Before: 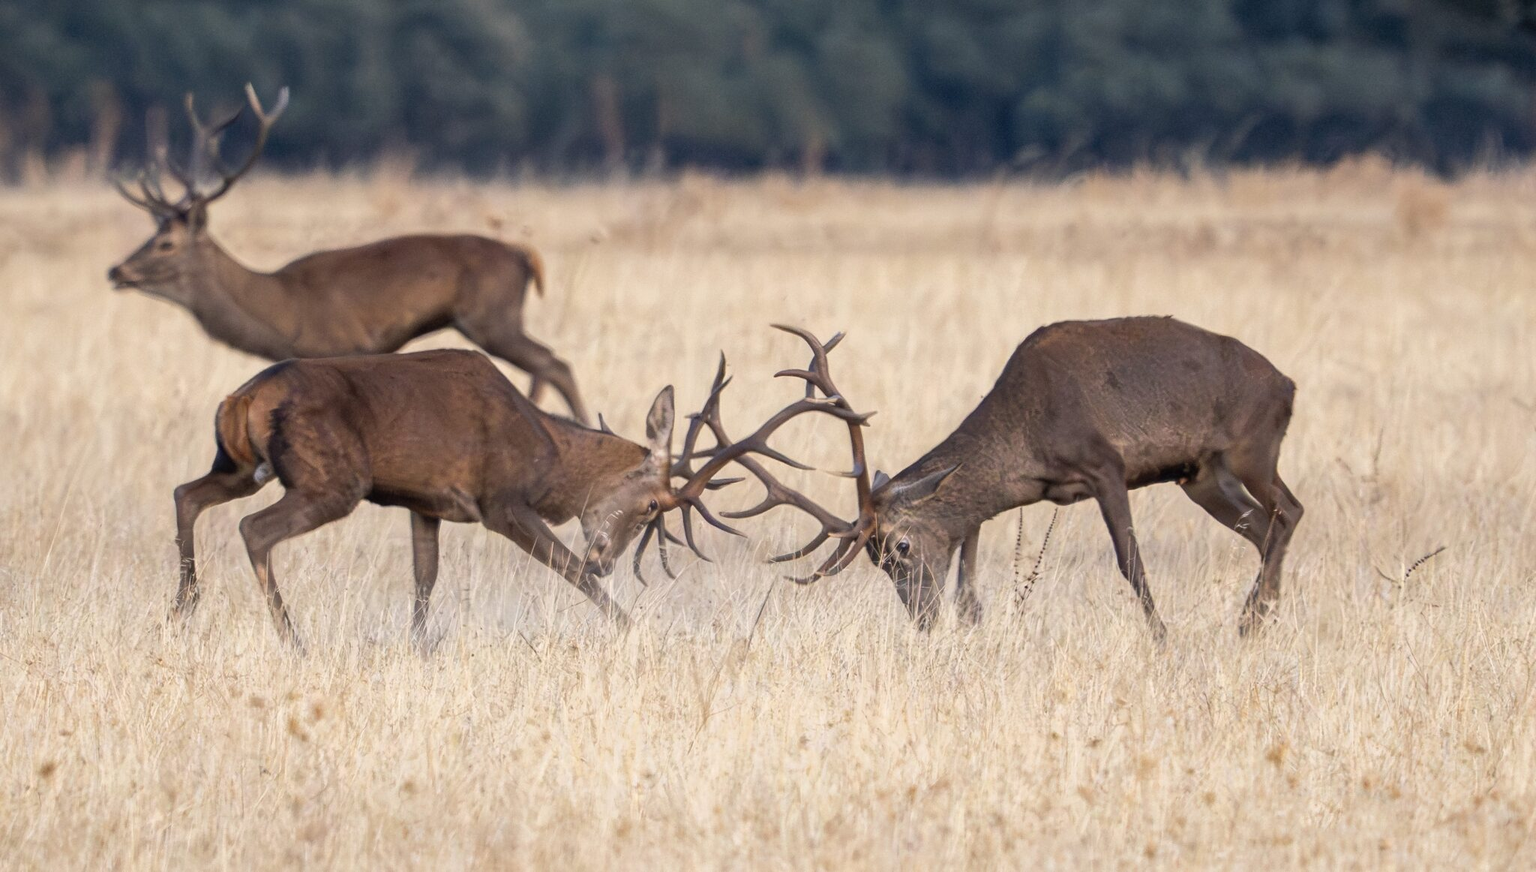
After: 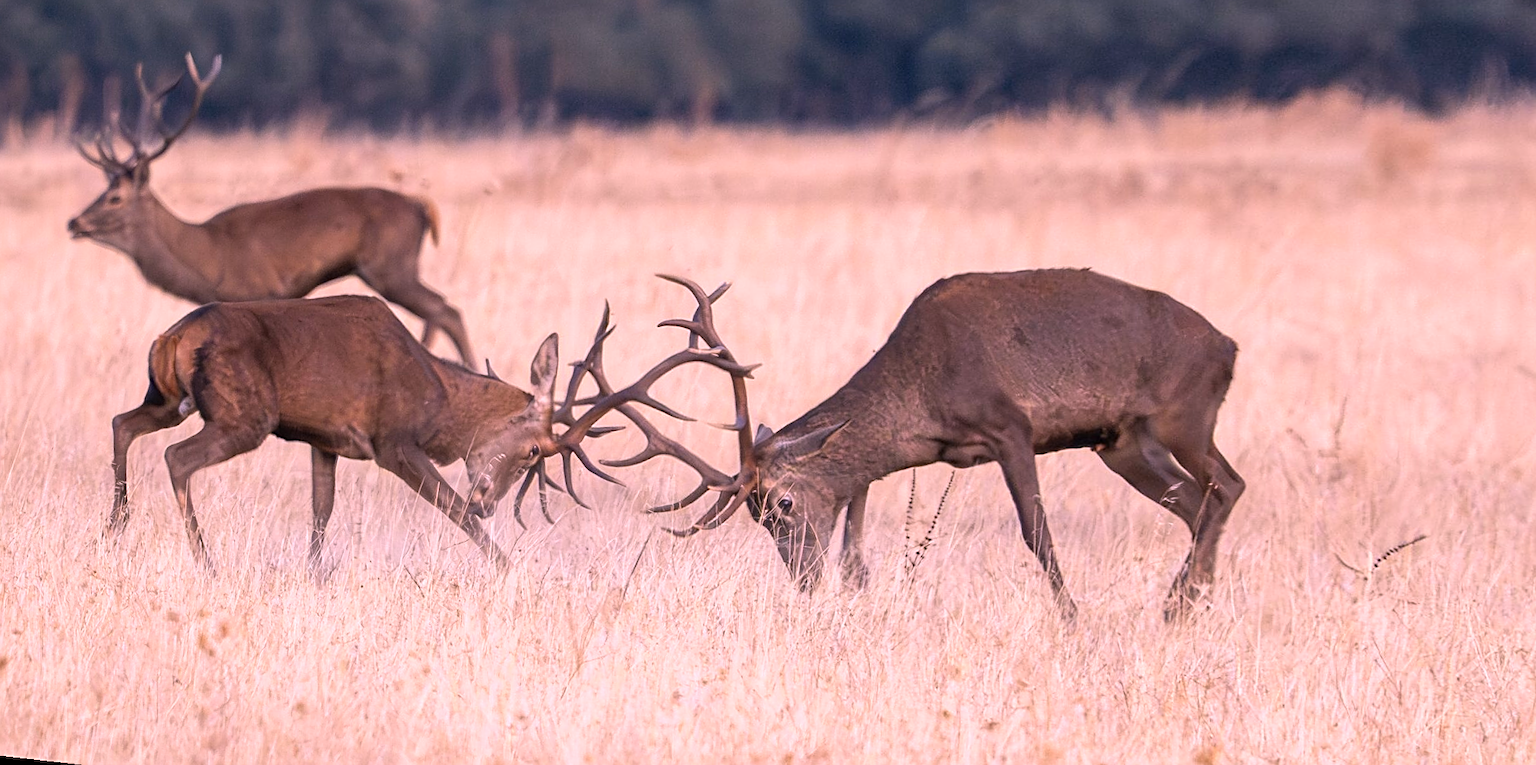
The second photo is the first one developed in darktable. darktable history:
sharpen: on, module defaults
white balance: red 1.188, blue 1.11
rotate and perspective: rotation 1.69°, lens shift (vertical) -0.023, lens shift (horizontal) -0.291, crop left 0.025, crop right 0.988, crop top 0.092, crop bottom 0.842
